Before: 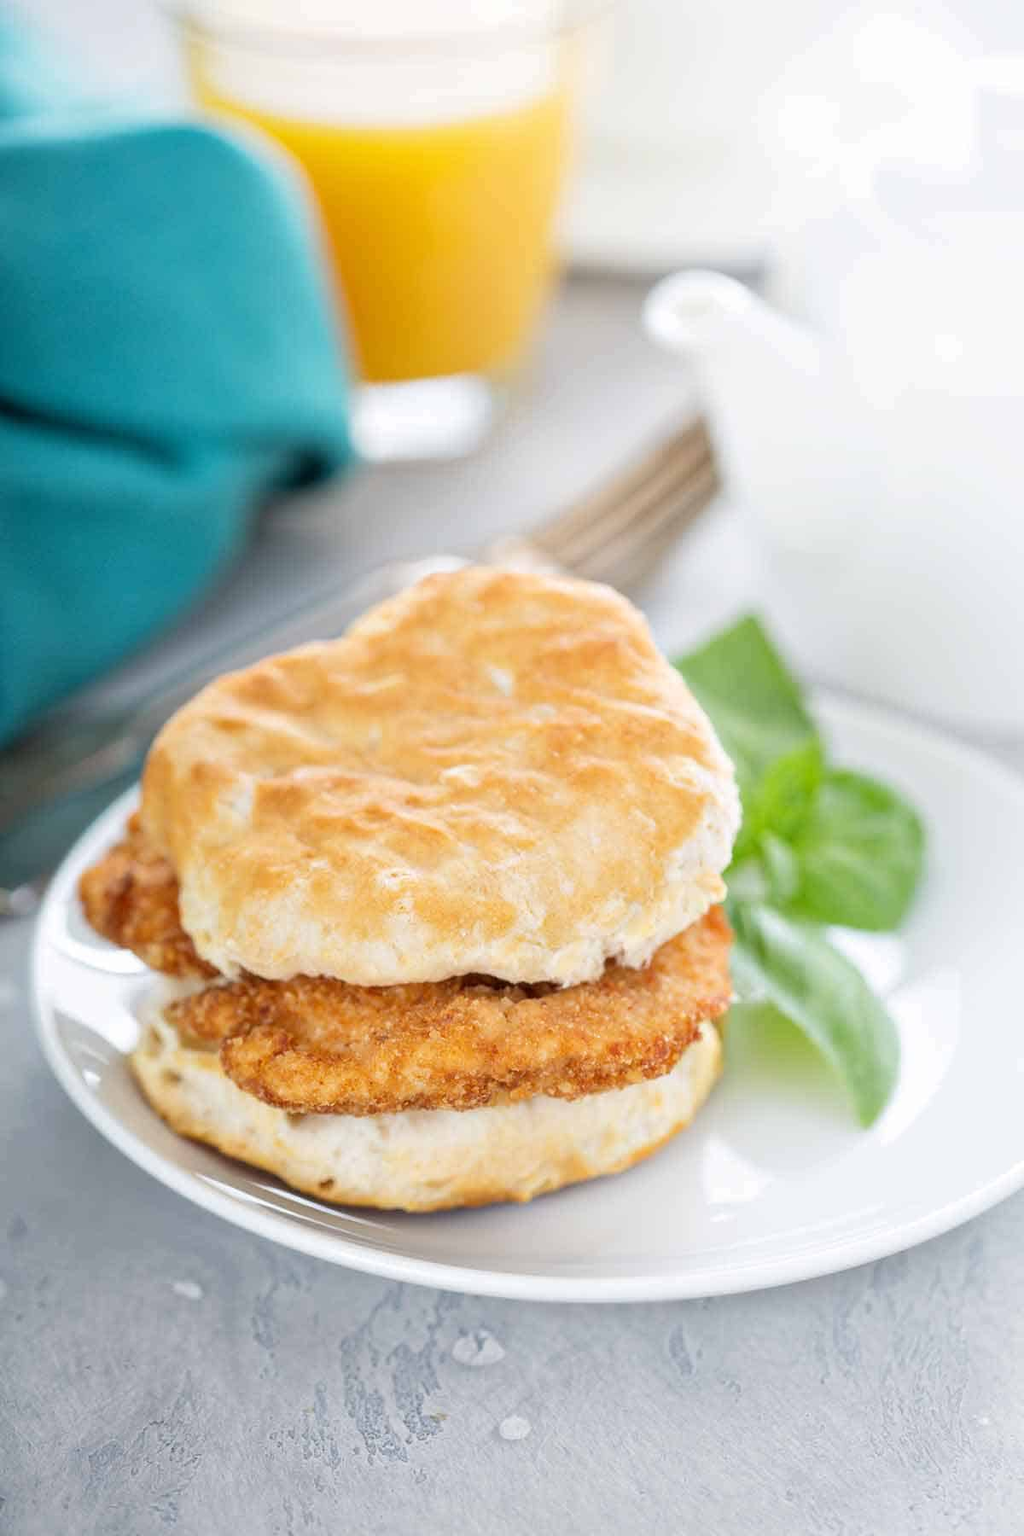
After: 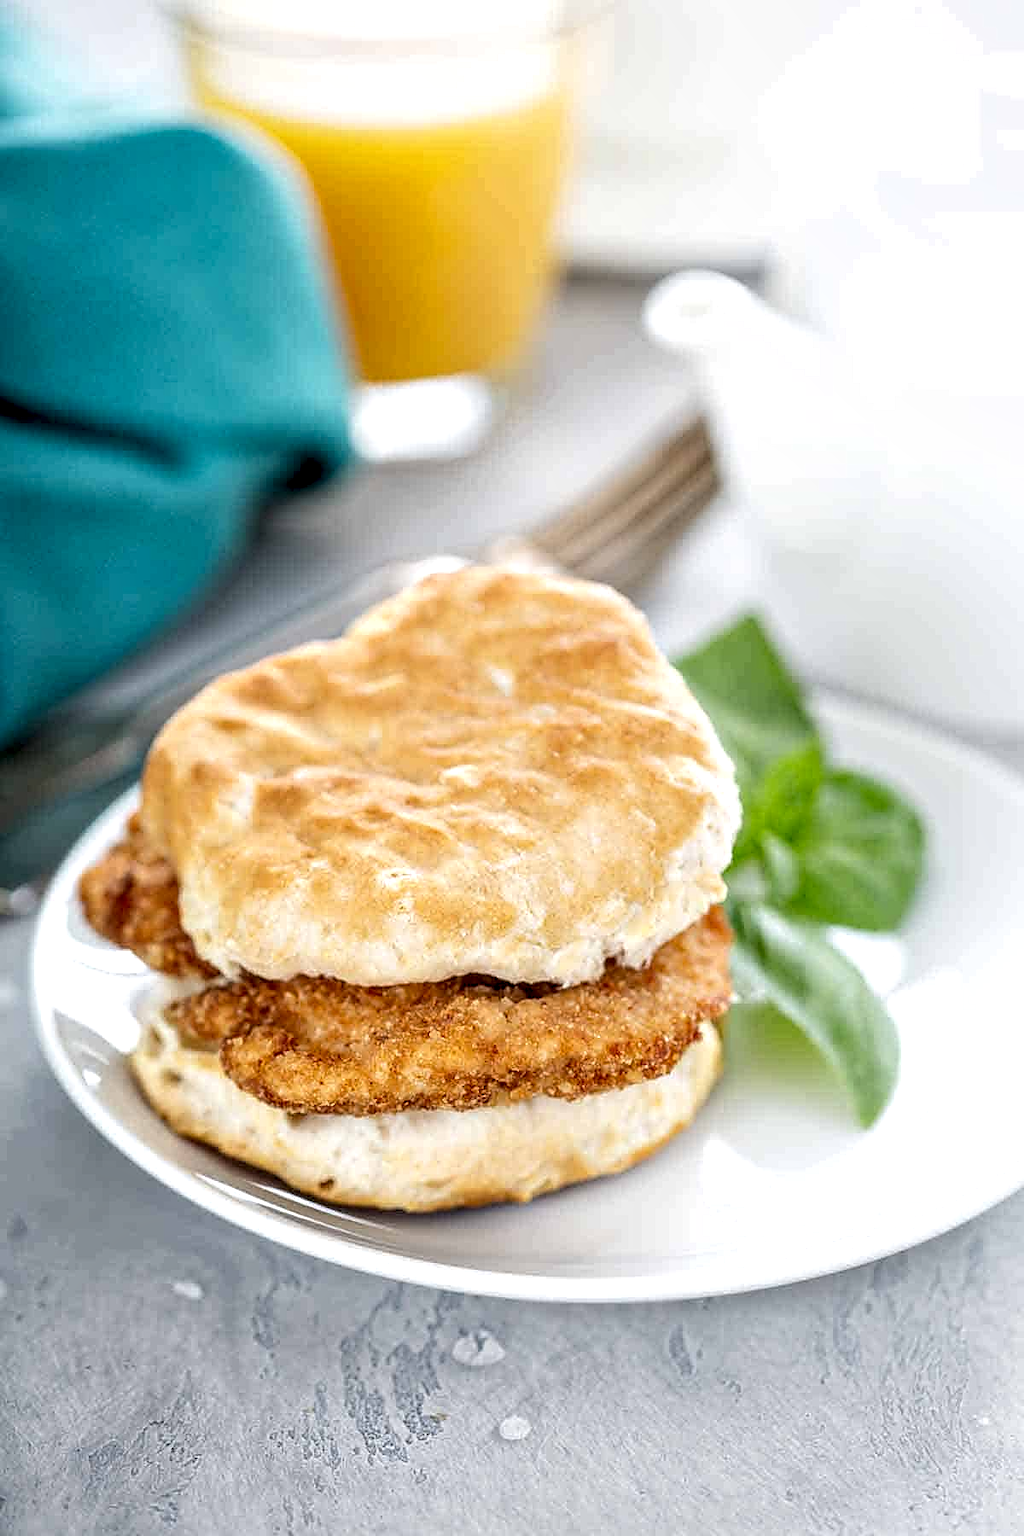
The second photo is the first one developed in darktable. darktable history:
sharpen: on, module defaults
local contrast: highlights 63%, shadows 54%, detail 168%, midtone range 0.511
